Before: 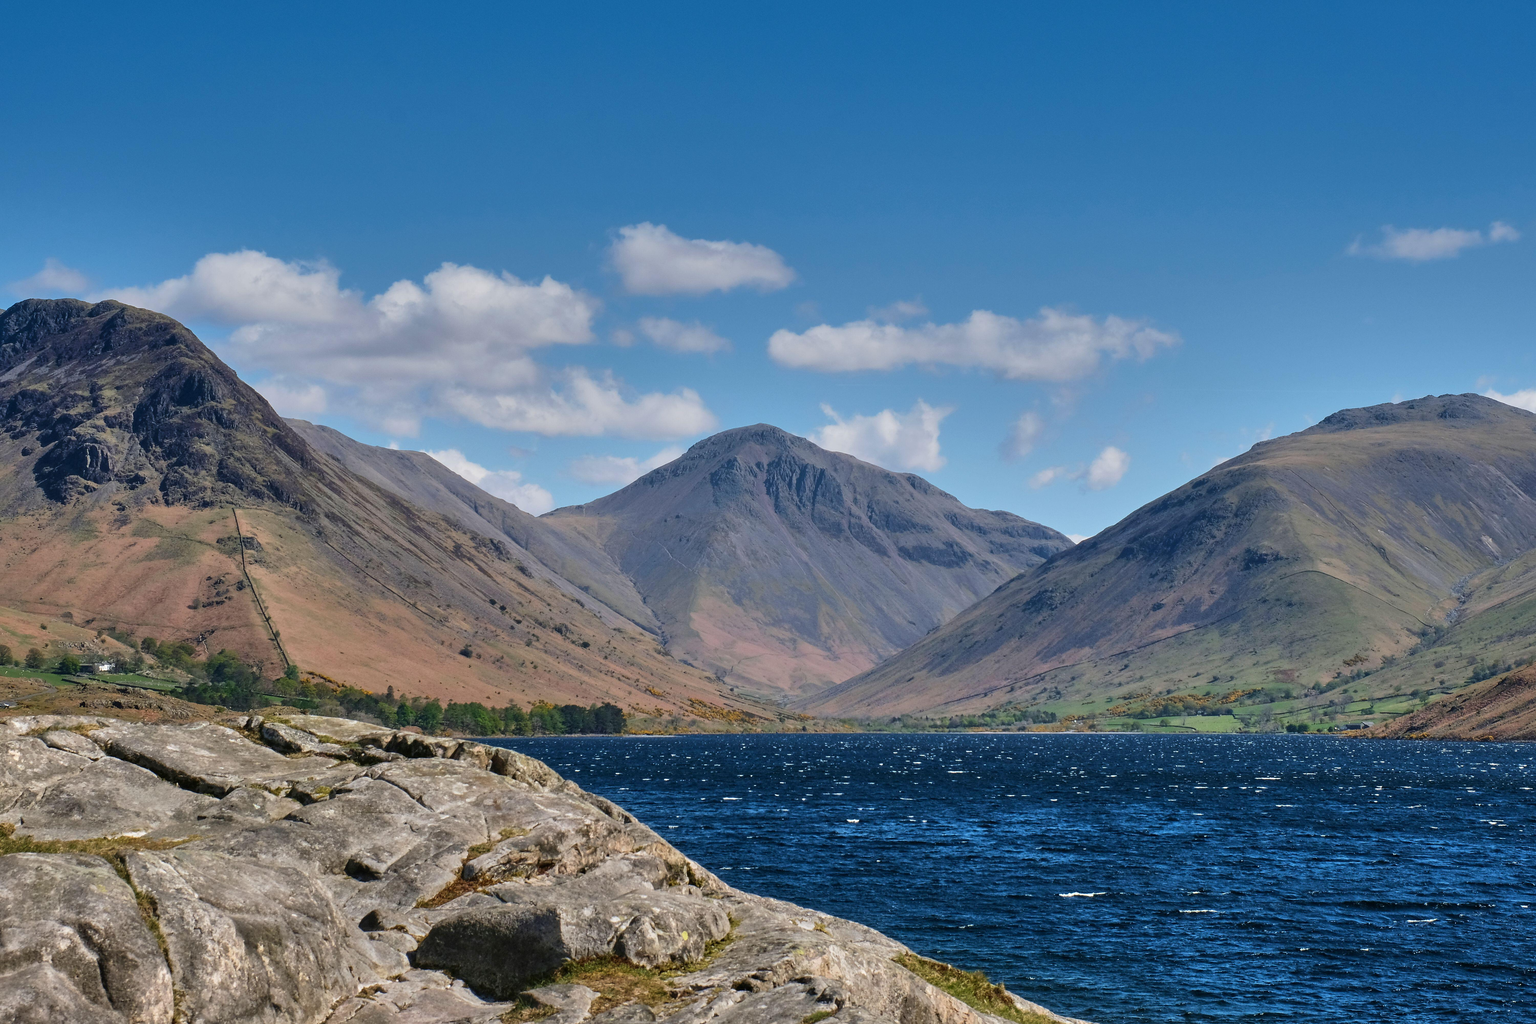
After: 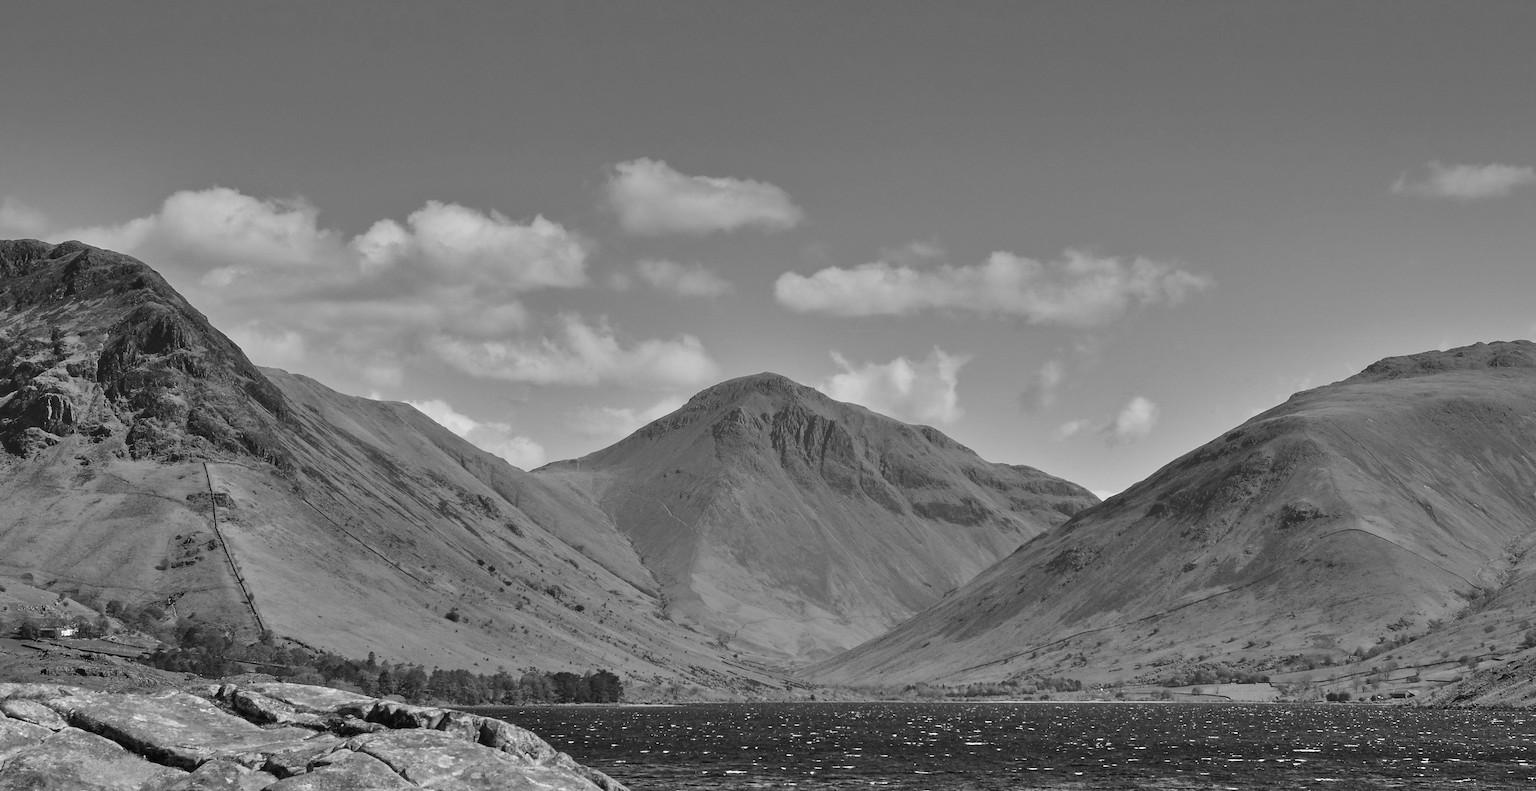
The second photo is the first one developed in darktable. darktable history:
crop: left 2.737%, top 7.287%, right 3.421%, bottom 20.179%
shadows and highlights: low approximation 0.01, soften with gaussian
monochrome: on, module defaults
